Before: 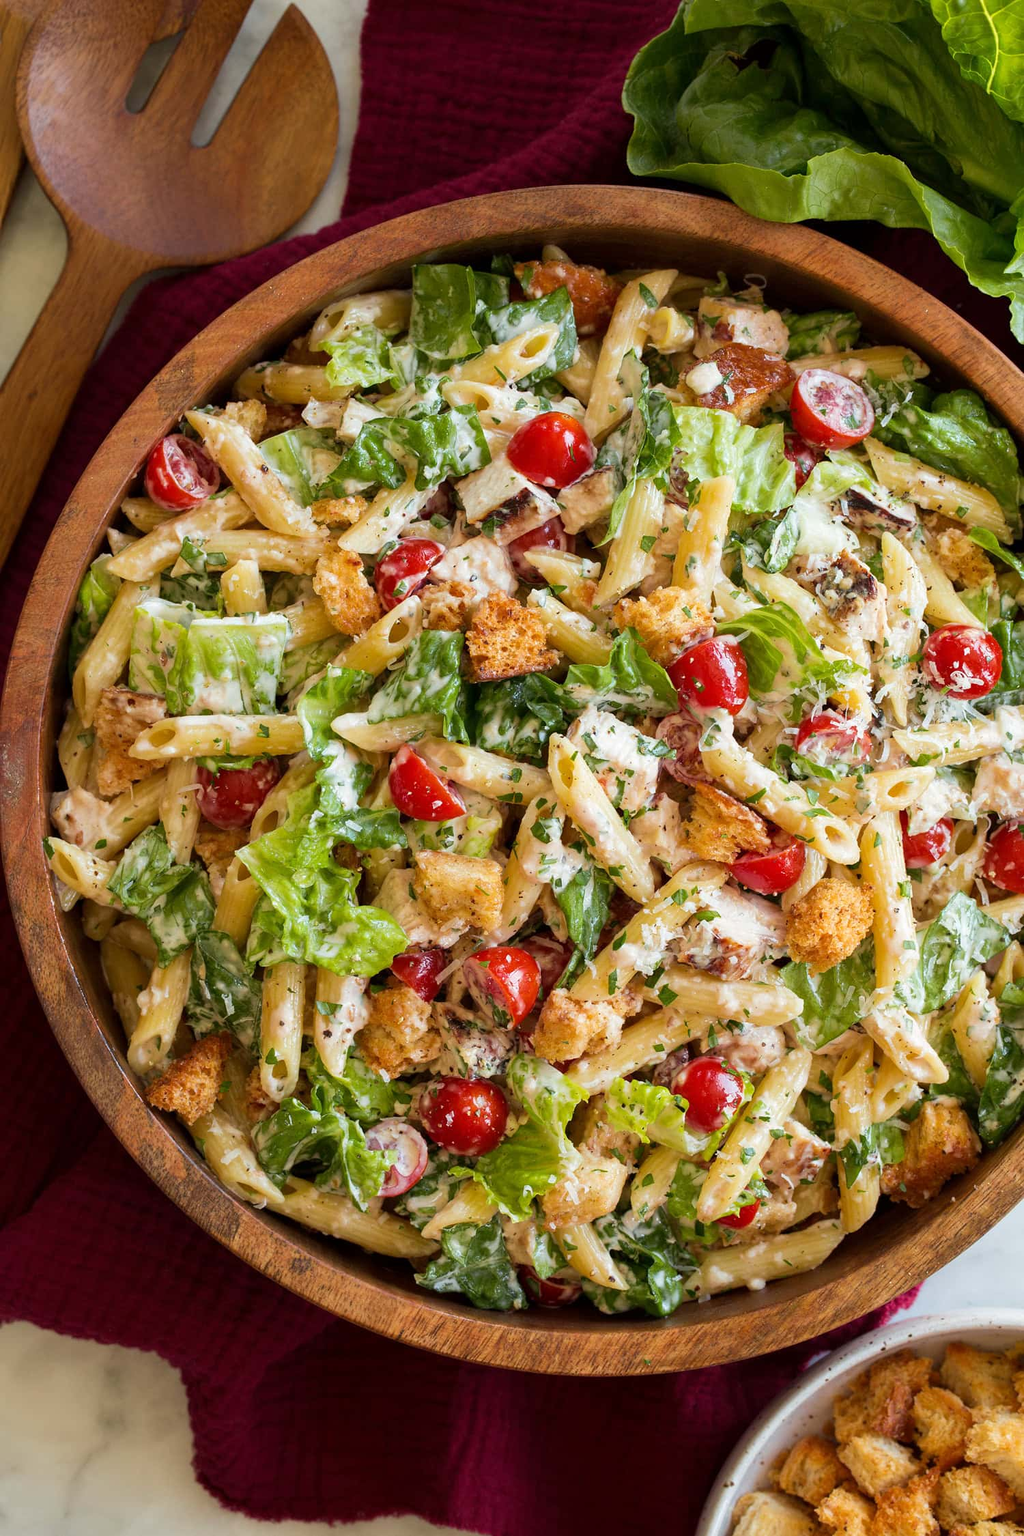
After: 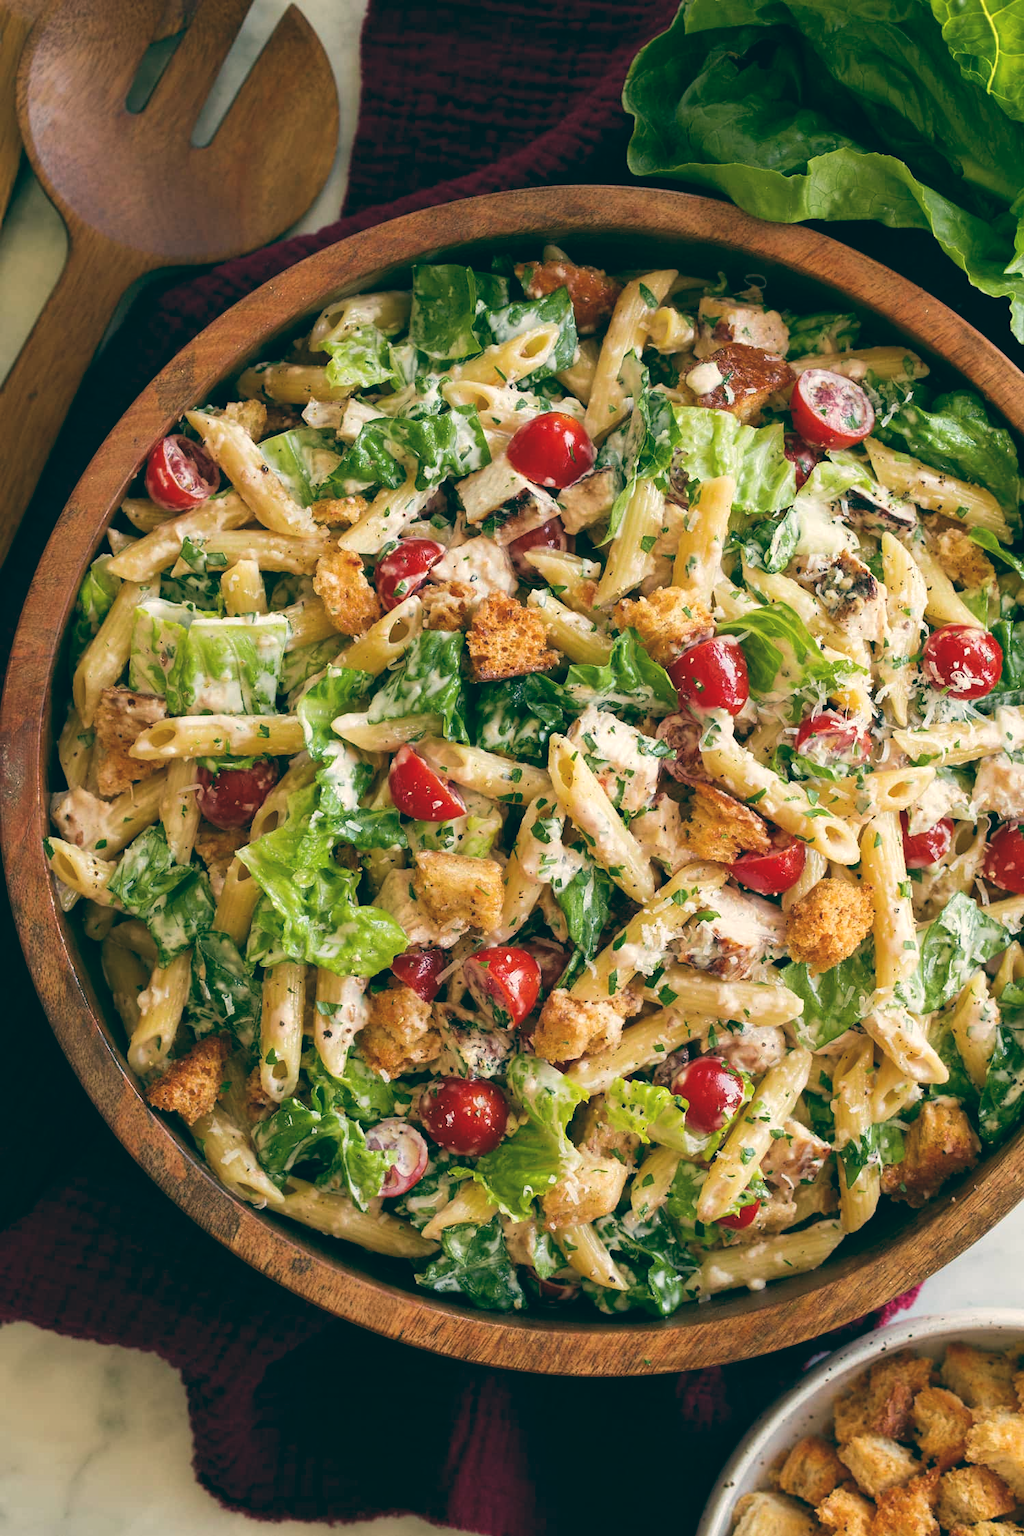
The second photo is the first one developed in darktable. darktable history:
color balance: lift [1.005, 0.99, 1.007, 1.01], gamma [1, 0.979, 1.011, 1.021], gain [0.923, 1.098, 1.025, 0.902], input saturation 90.45%, contrast 7.73%, output saturation 105.91%
exposure: exposure -0.021 EV, compensate highlight preservation false
